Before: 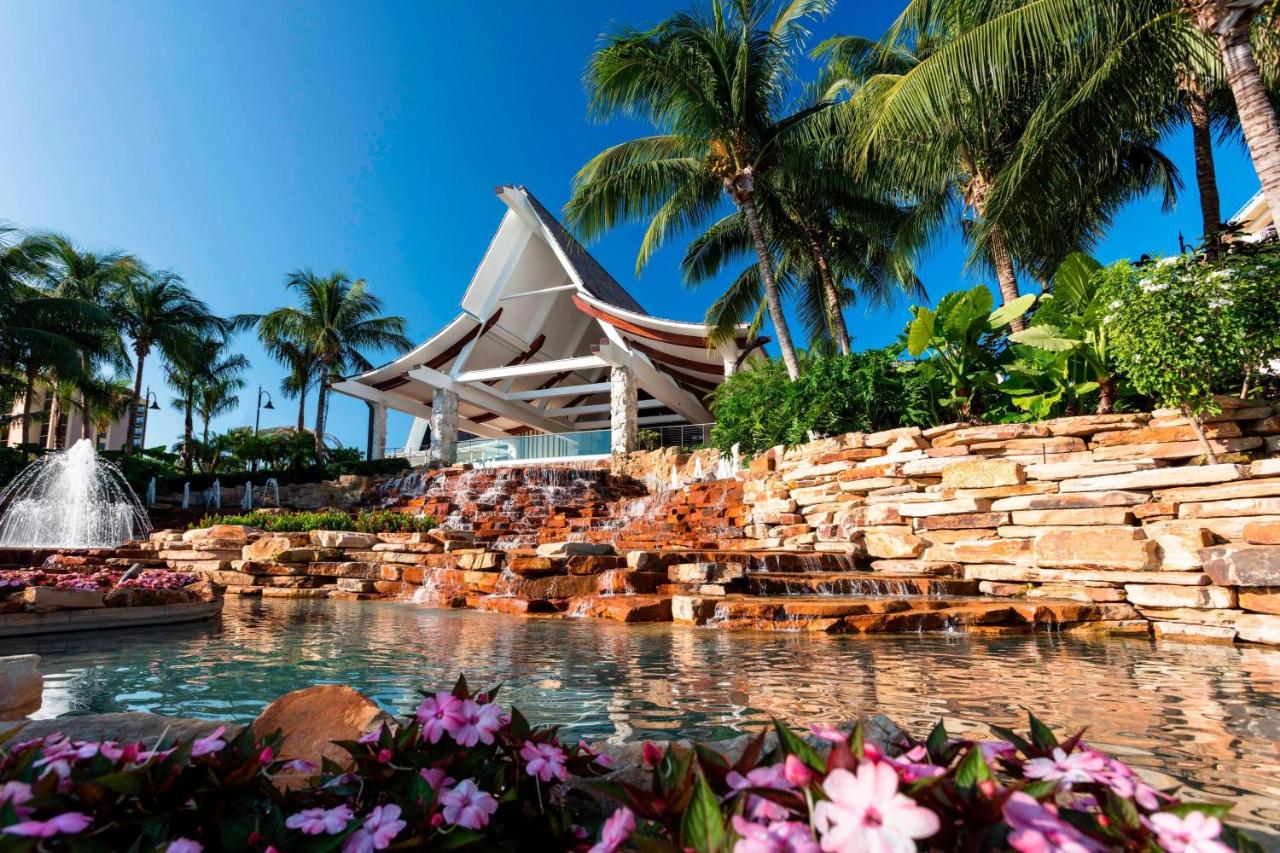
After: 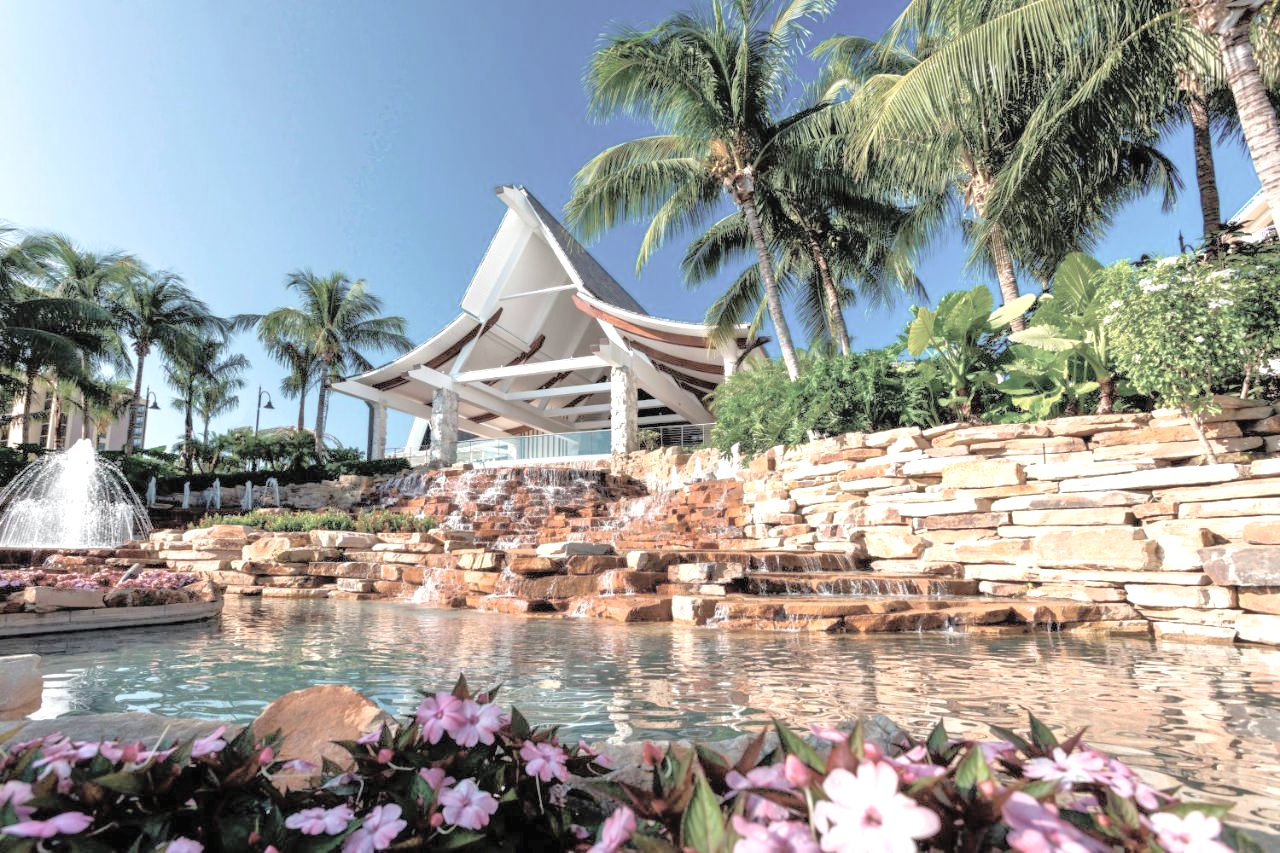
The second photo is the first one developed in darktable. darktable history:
exposure: black level correction 0, exposure 0.499 EV, compensate highlight preservation false
tone equalizer: -7 EV 0.144 EV, -6 EV 0.566 EV, -5 EV 1.17 EV, -4 EV 1.36 EV, -3 EV 1.18 EV, -2 EV 0.6 EV, -1 EV 0.165 EV
contrast brightness saturation: brightness 0.186, saturation -0.51
